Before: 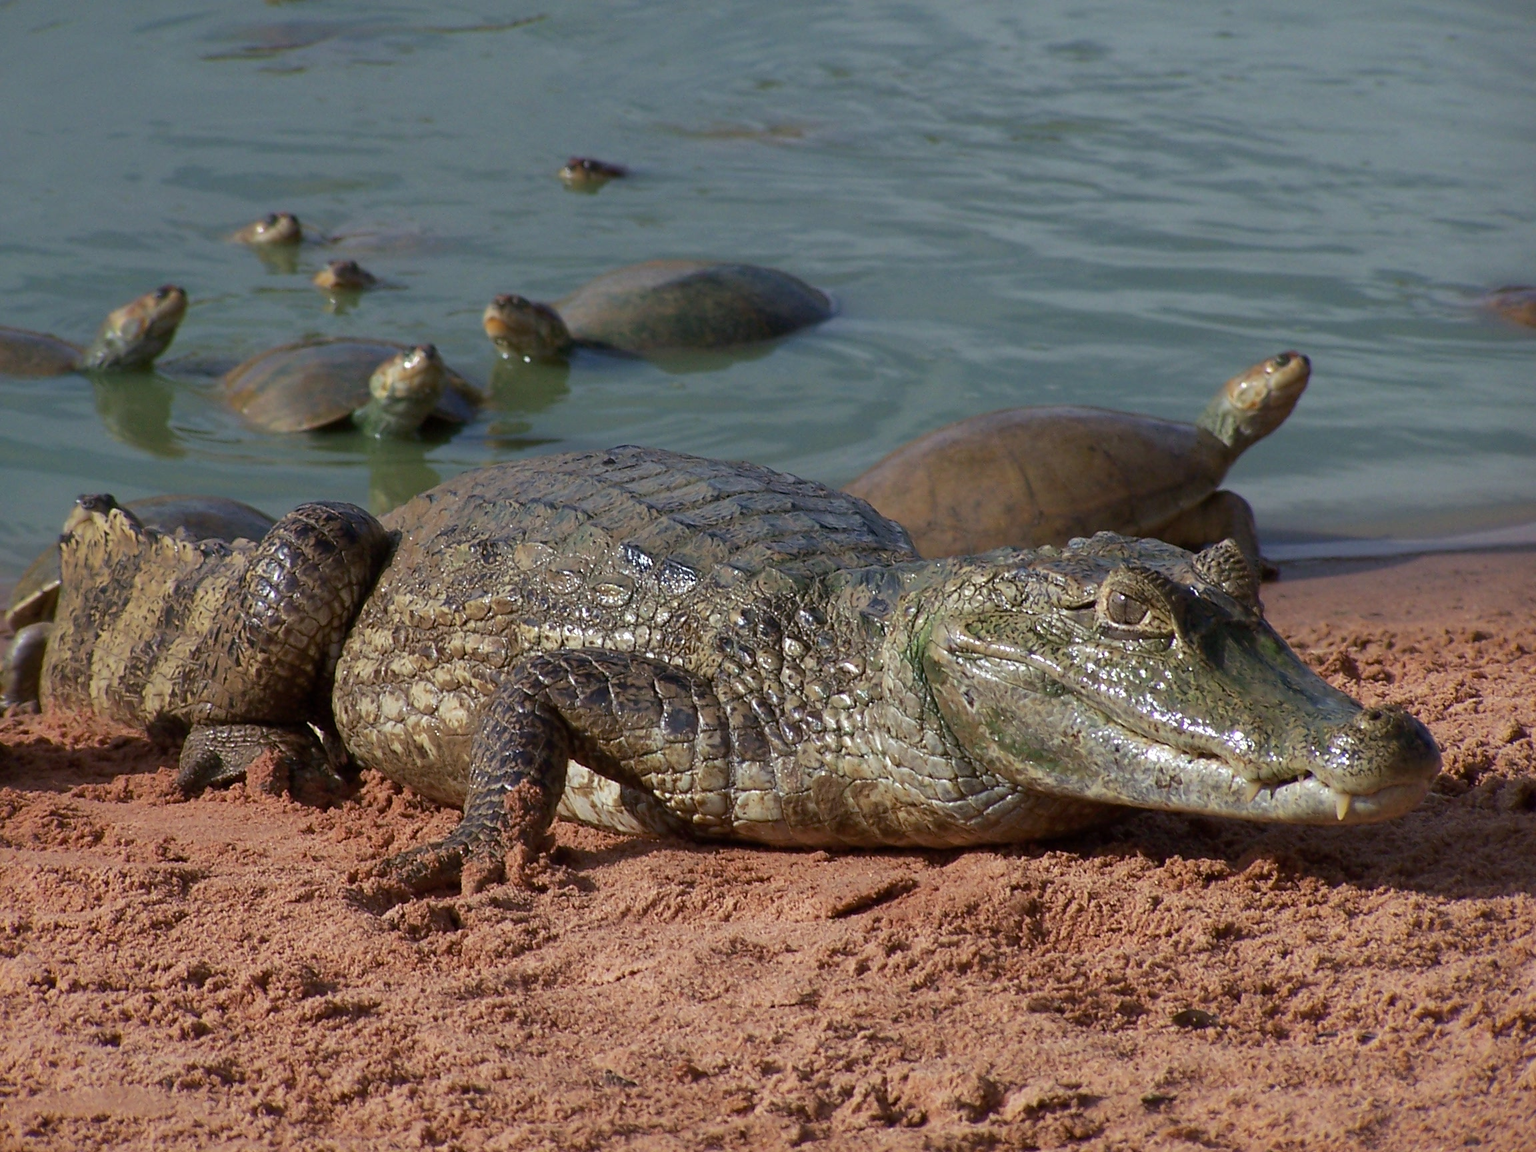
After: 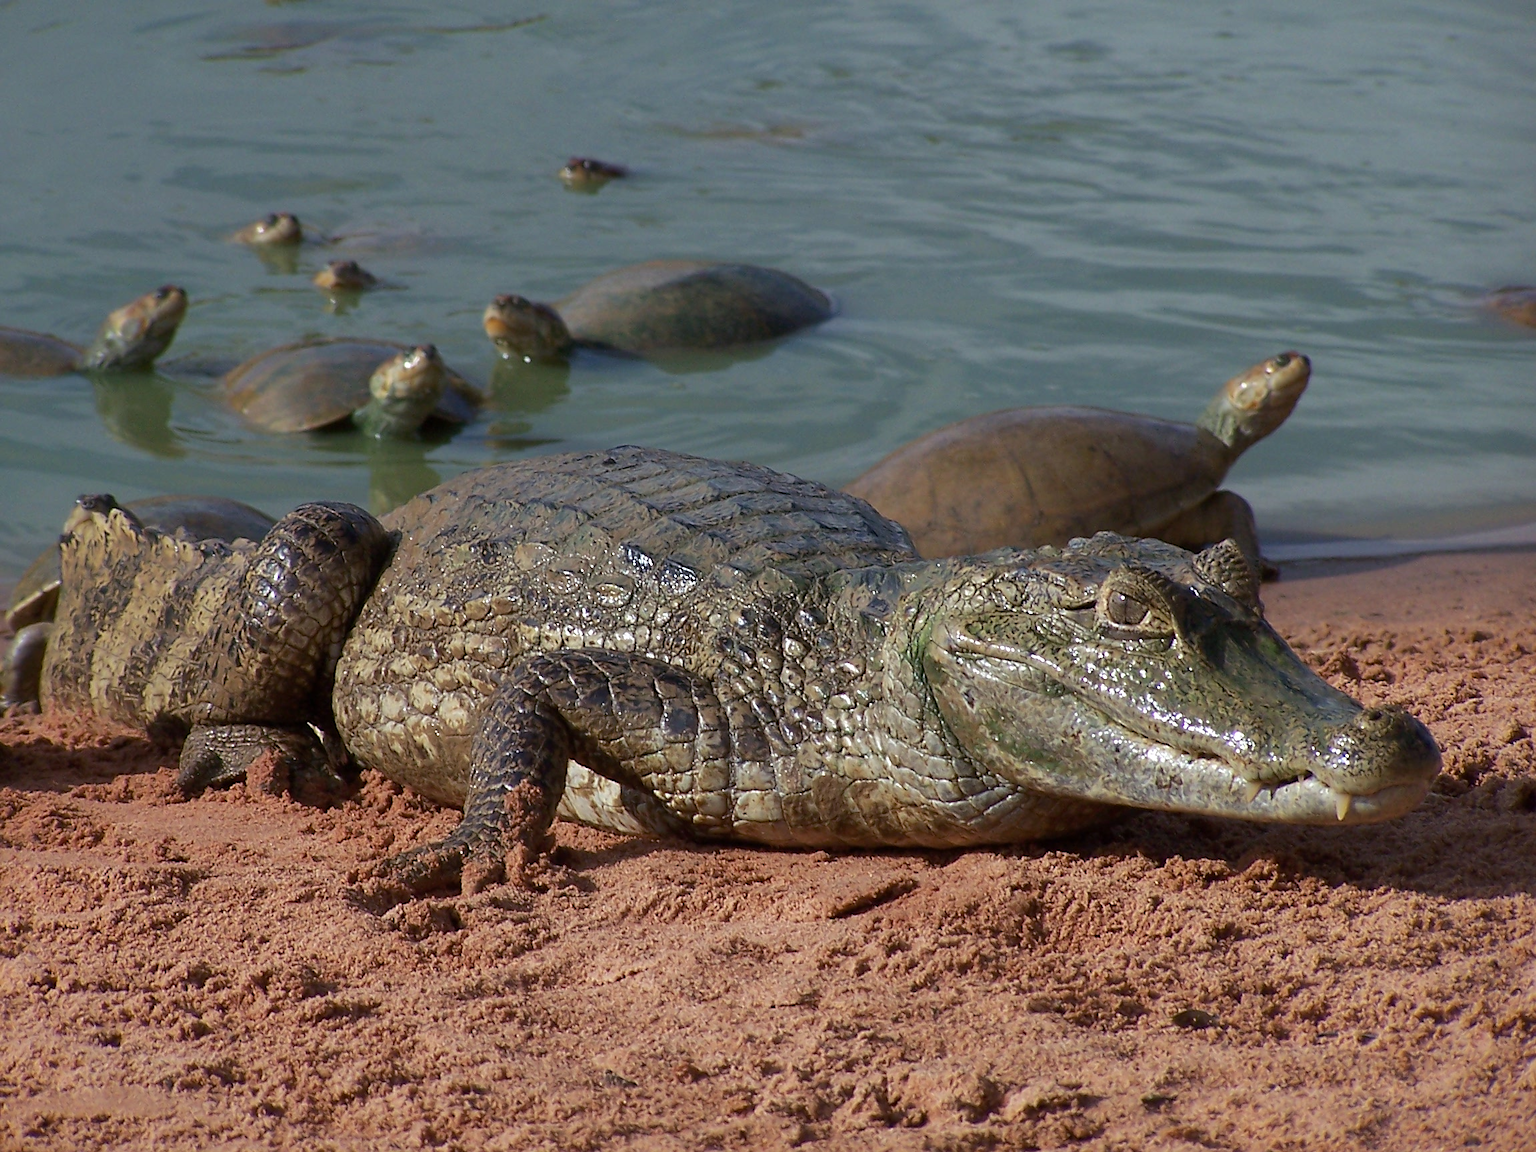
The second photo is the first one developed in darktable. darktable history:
sharpen: radius 1.481, amount 0.409, threshold 1.731
